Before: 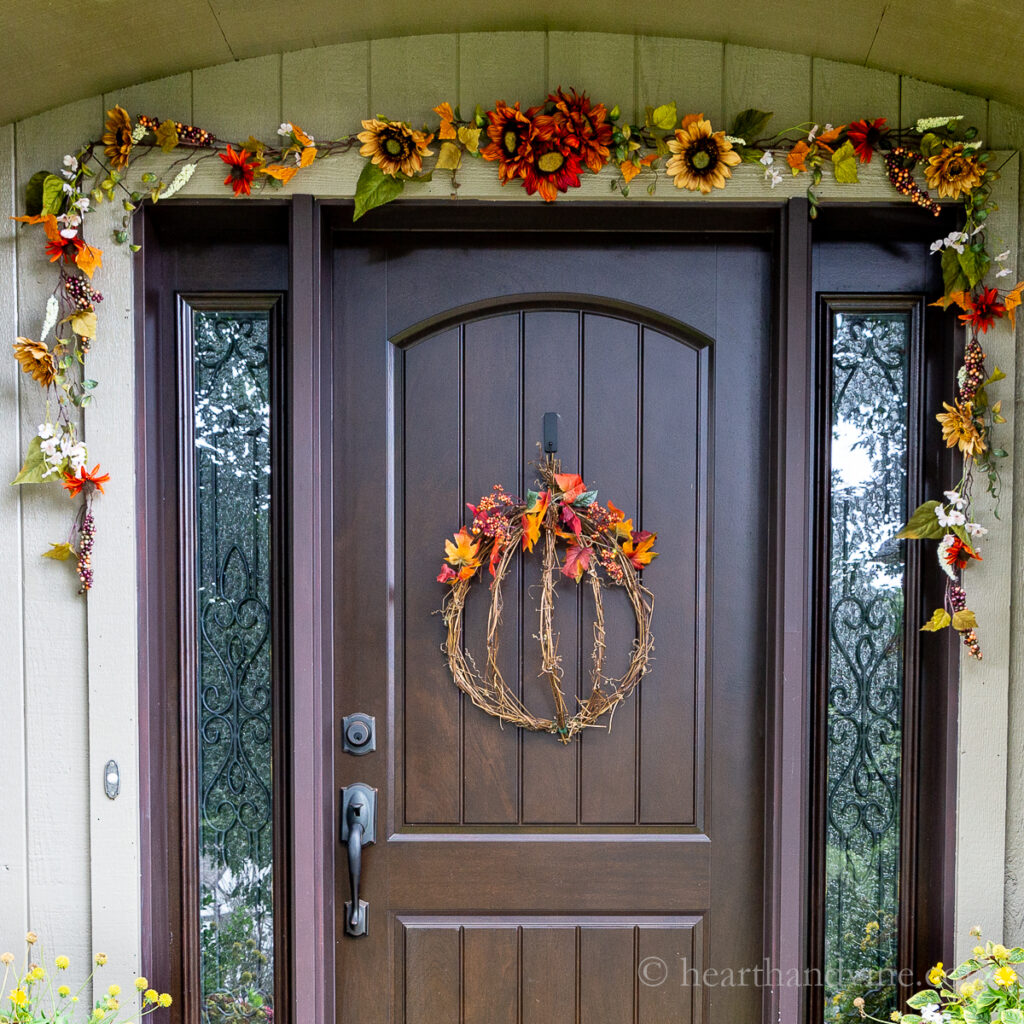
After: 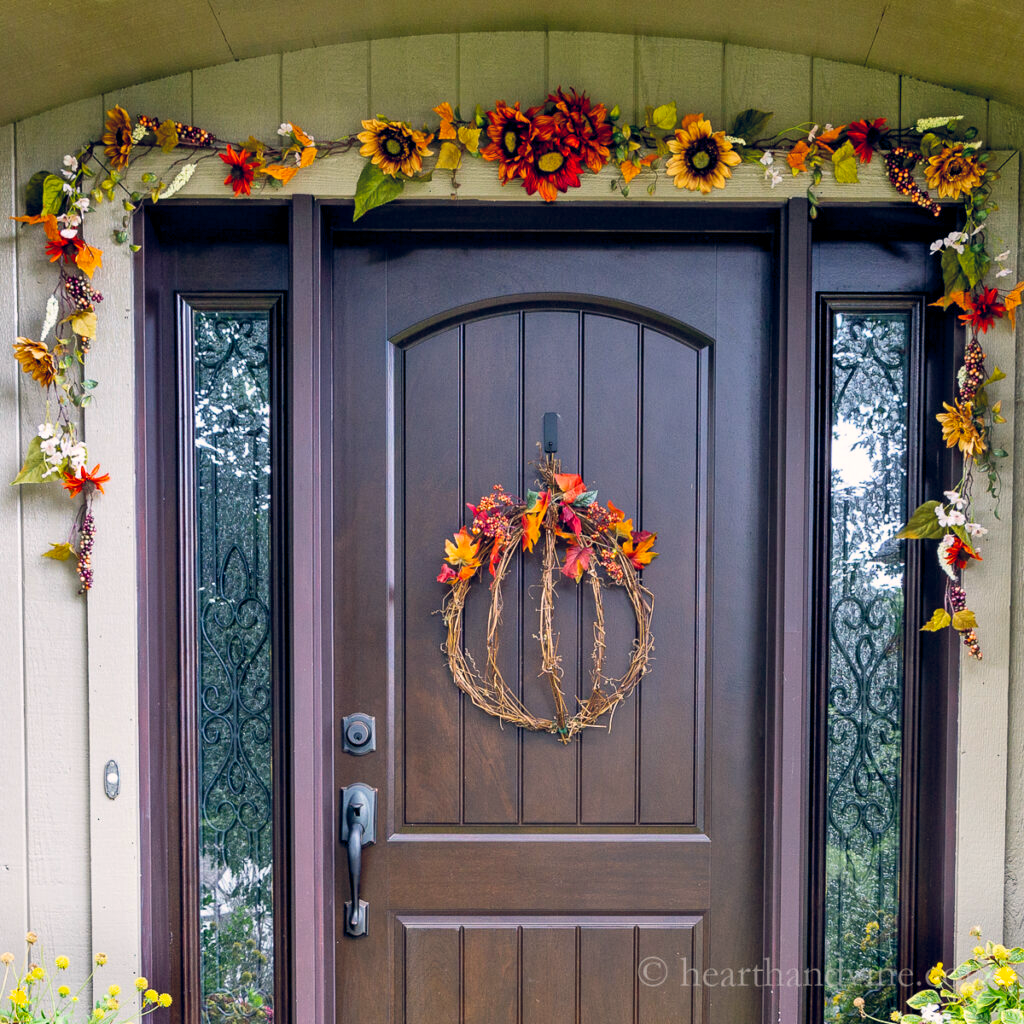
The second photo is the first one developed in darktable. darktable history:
color balance rgb: shadows lift › hue 87.51°, highlights gain › chroma 1.35%, highlights gain › hue 55.1°, global offset › chroma 0.13%, global offset › hue 253.66°, perceptual saturation grading › global saturation 16.38%
shadows and highlights: shadows 52.34, highlights -28.23, soften with gaussian
